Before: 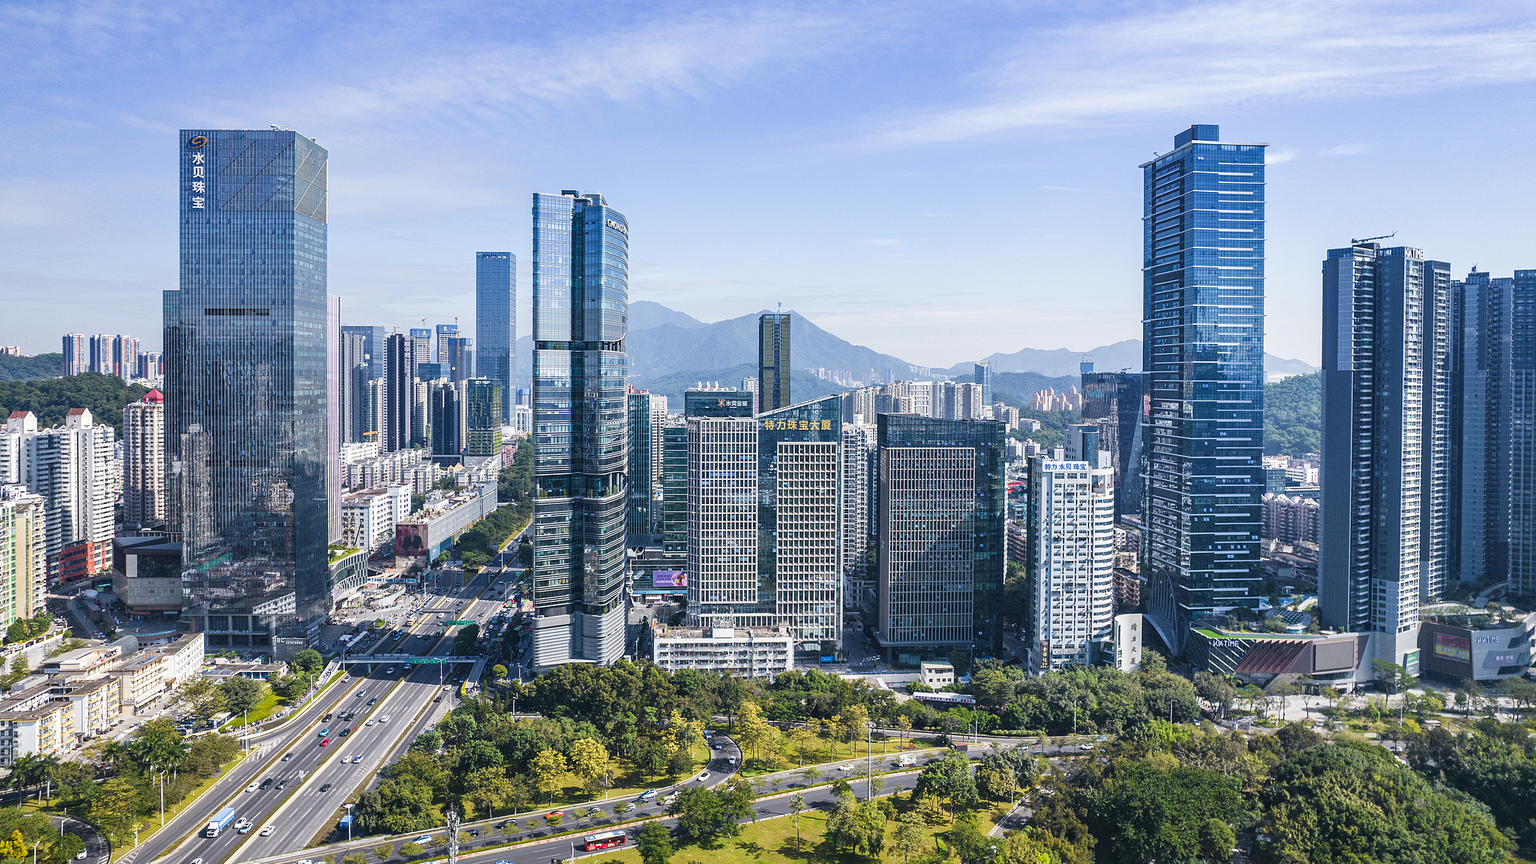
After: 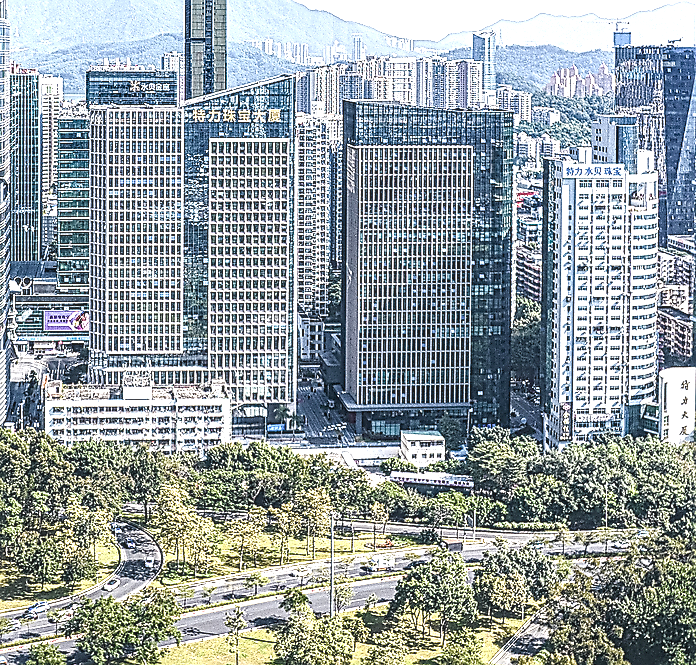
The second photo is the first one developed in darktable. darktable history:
color balance rgb: perceptual saturation grading › global saturation -0.025%, perceptual saturation grading › highlights -17.94%, perceptual saturation grading › mid-tones 33.15%, perceptual saturation grading › shadows 50.426%, global vibrance 20%
crop: left 40.415%, top 39.191%, right 25.559%, bottom 3.064%
local contrast: on, module defaults
contrast equalizer: y [[0.5, 0.5, 0.5, 0.515, 0.749, 0.84], [0.5 ×6], [0.5 ×6], [0, 0, 0, 0.001, 0.067, 0.262], [0 ×6]]
sharpen: on, module defaults
exposure: exposure 1.165 EV, compensate exposure bias true, compensate highlight preservation false
contrast brightness saturation: contrast 0.104, saturation -0.377
